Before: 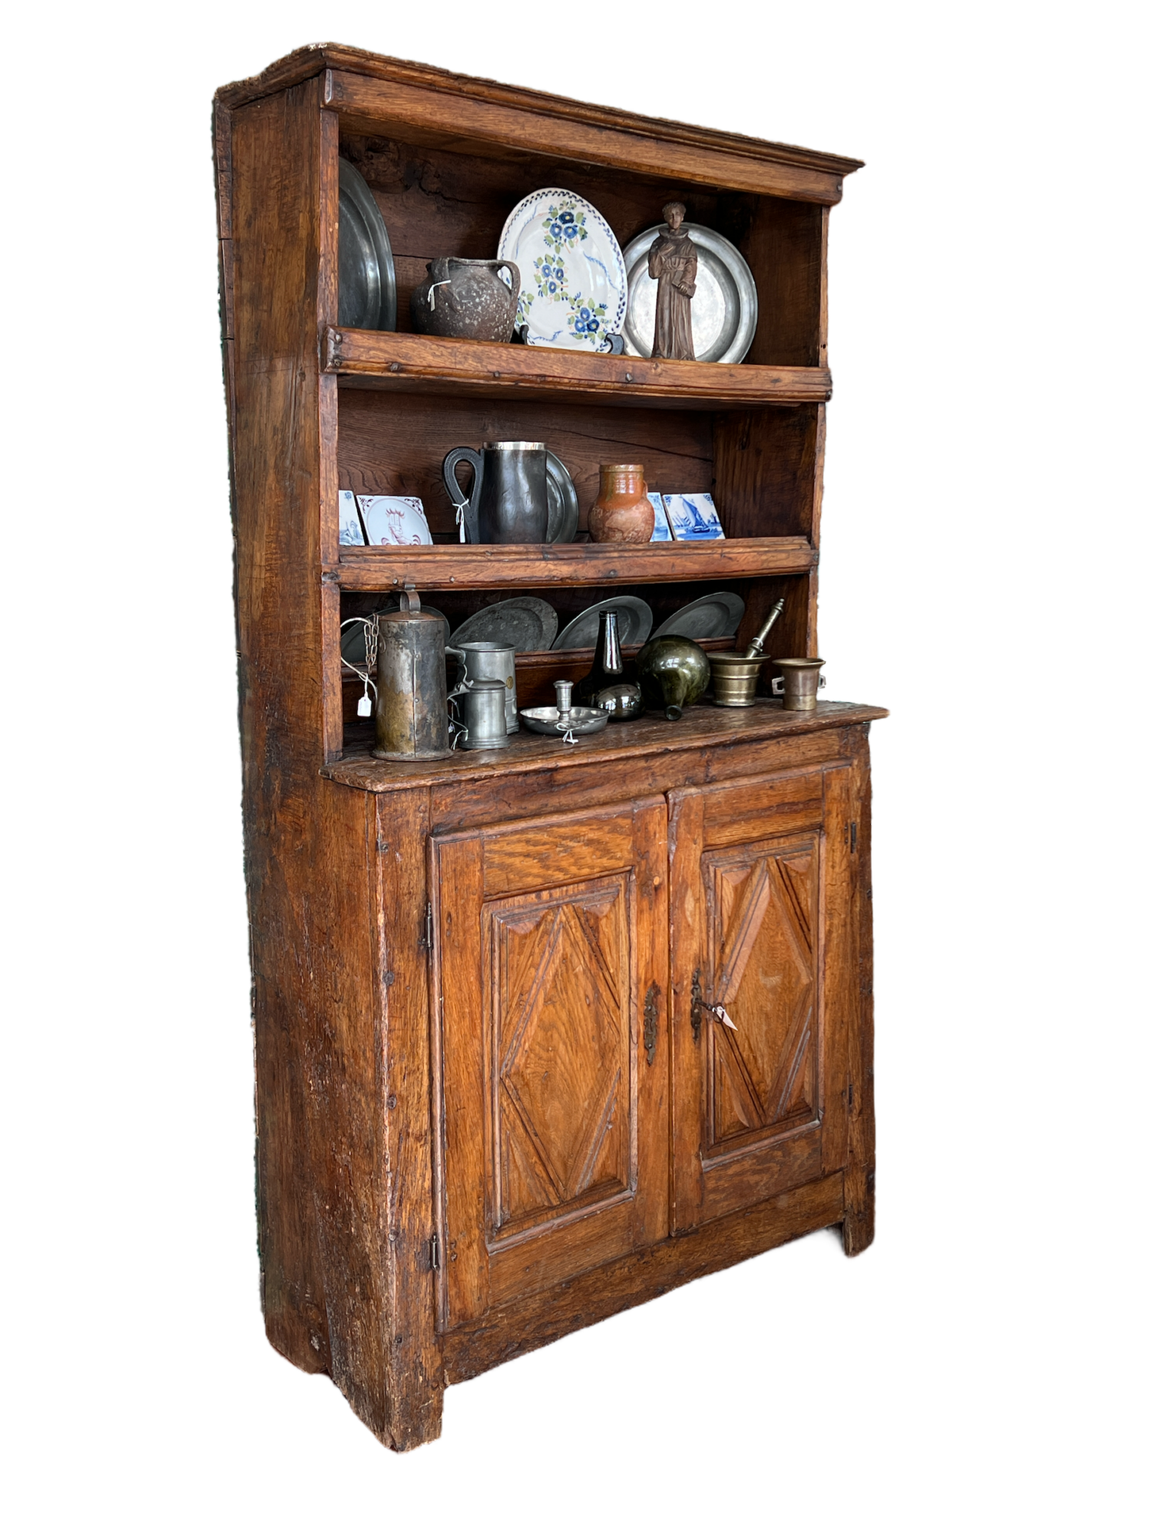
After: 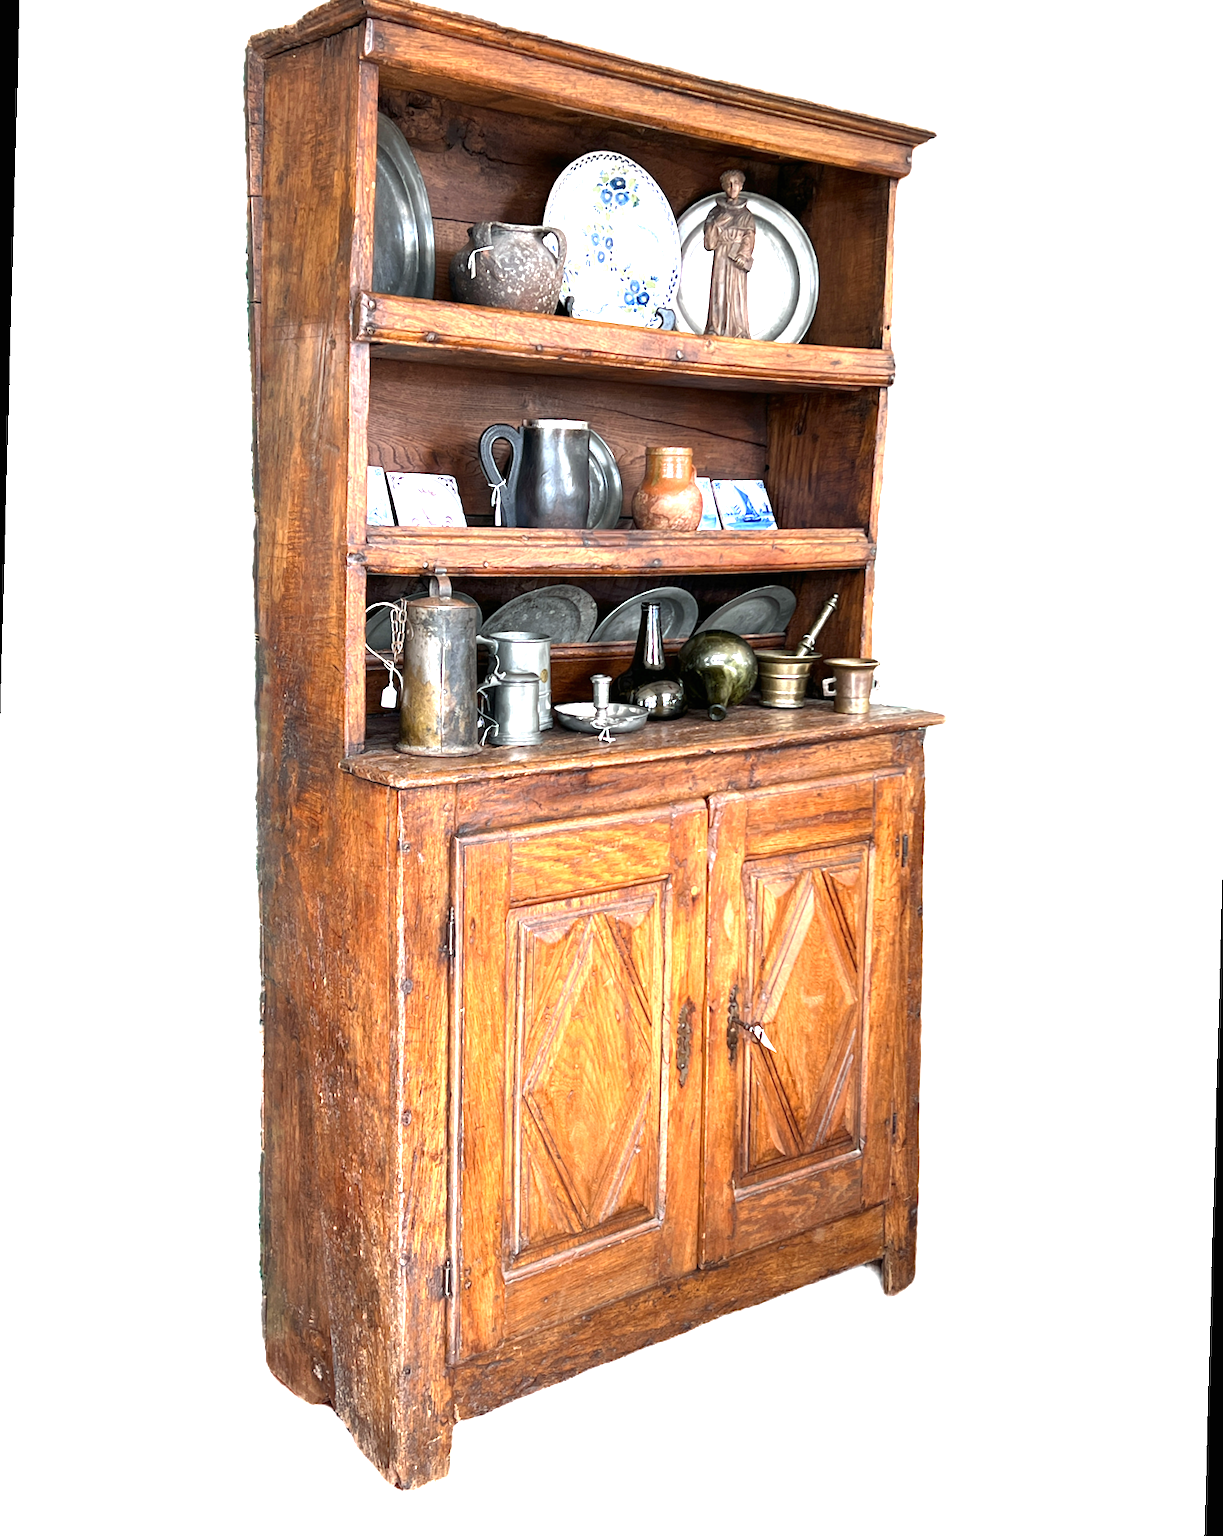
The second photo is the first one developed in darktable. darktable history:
exposure: black level correction 0, exposure 1.5 EV, compensate exposure bias true, compensate highlight preservation false
rotate and perspective: rotation 1.57°, crop left 0.018, crop right 0.982, crop top 0.039, crop bottom 0.961
